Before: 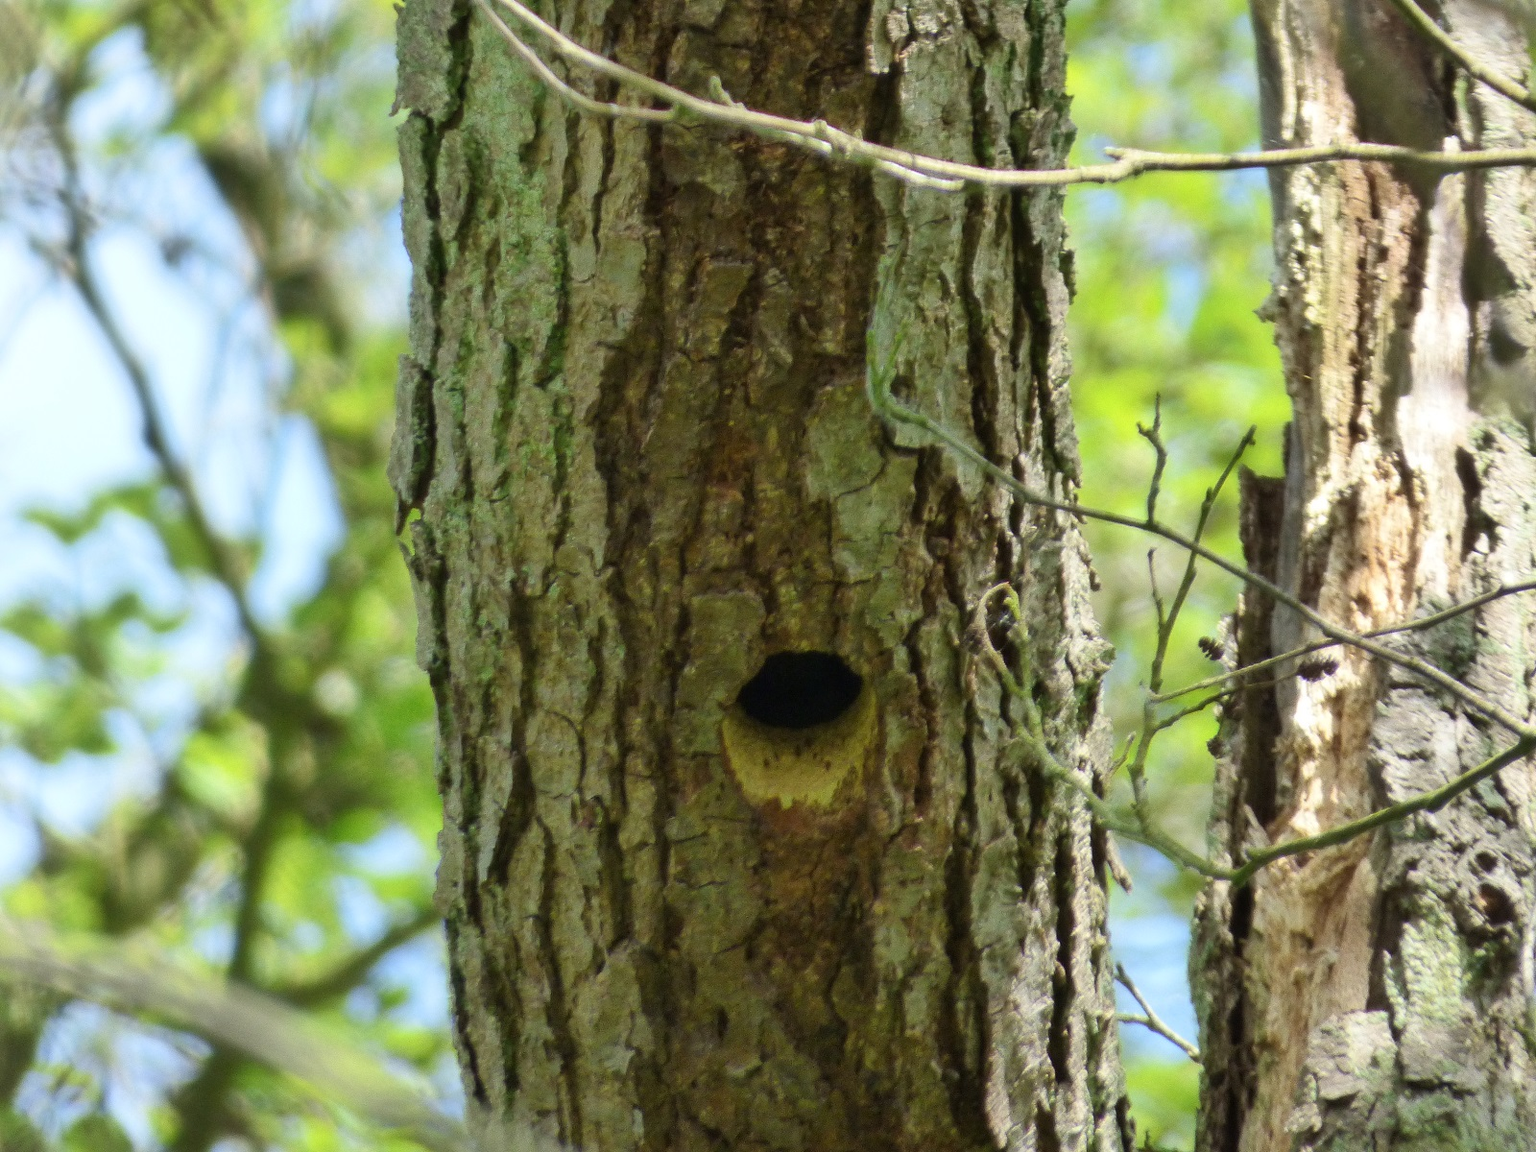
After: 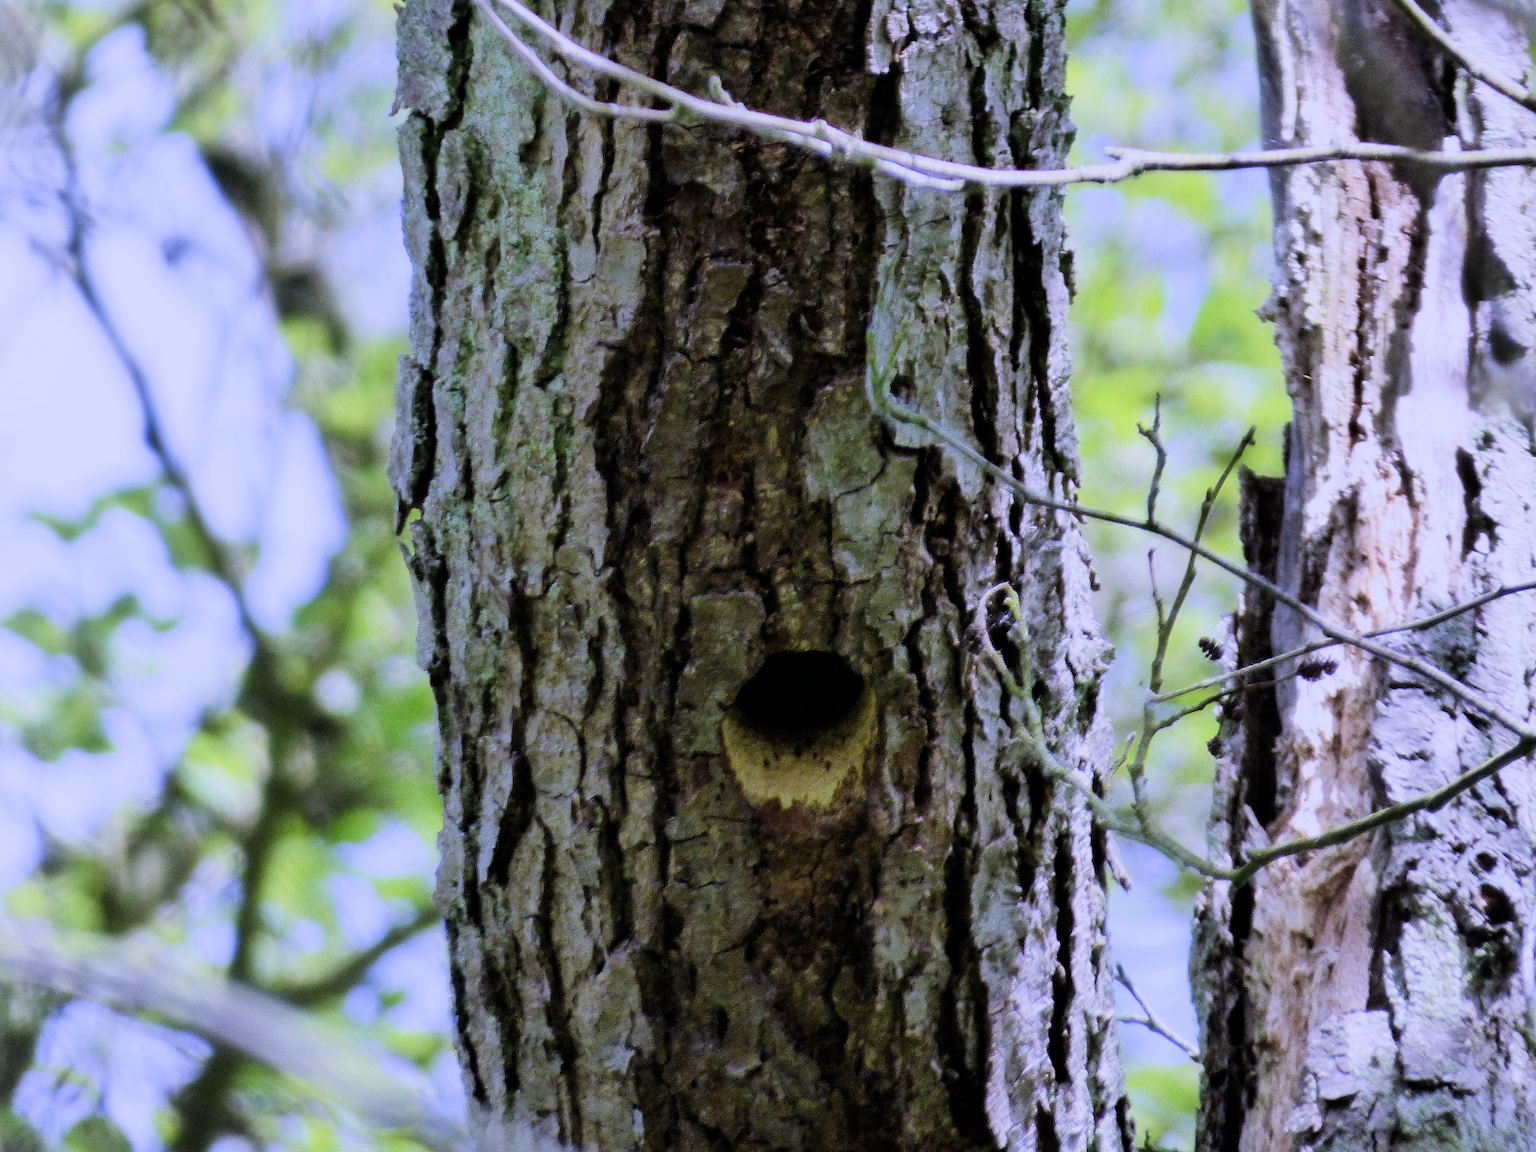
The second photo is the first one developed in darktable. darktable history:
exposure: exposure 0.02 EV, compensate highlight preservation false
filmic rgb: black relative exposure -5 EV, hardness 2.88, contrast 1.3, highlights saturation mix -30%
white balance: red 0.98, blue 1.61
